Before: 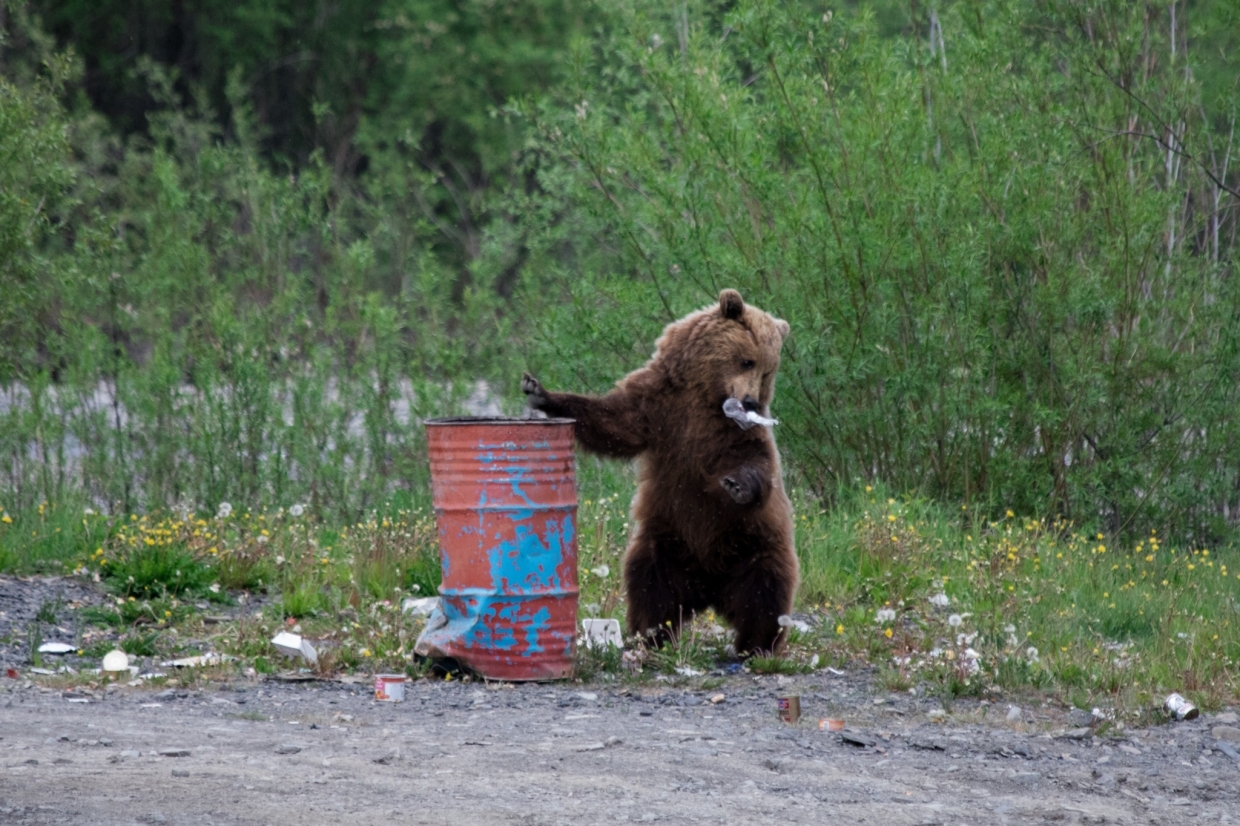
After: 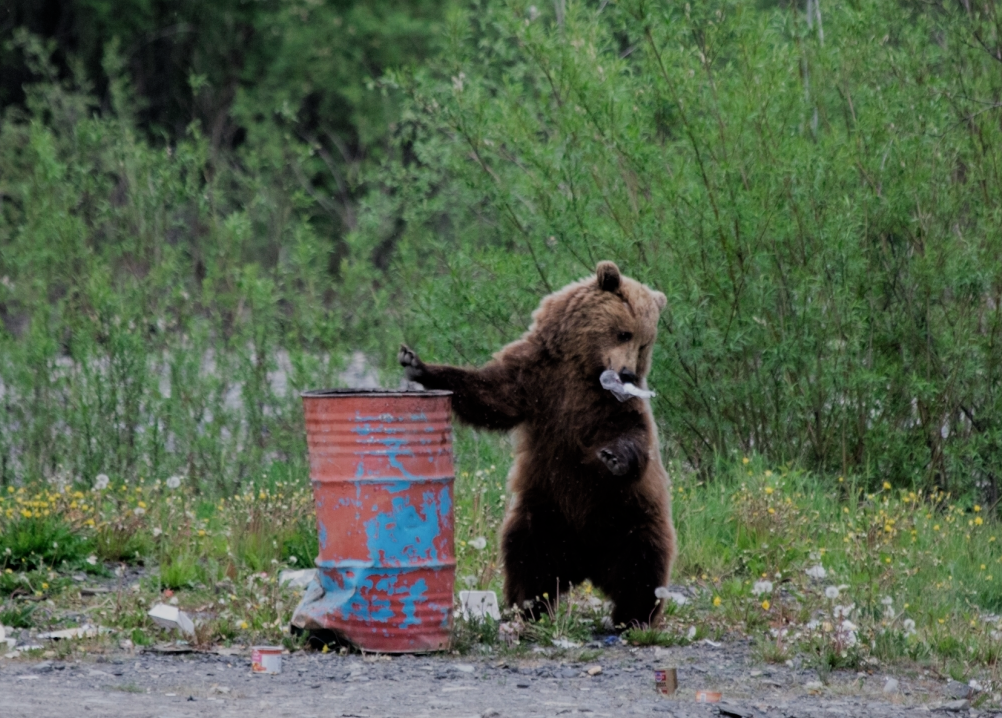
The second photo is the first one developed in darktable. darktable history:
filmic rgb: black relative exposure -7.65 EV, white relative exposure 4.56 EV, hardness 3.61
crop: left 9.929%, top 3.475%, right 9.188%, bottom 9.529%
